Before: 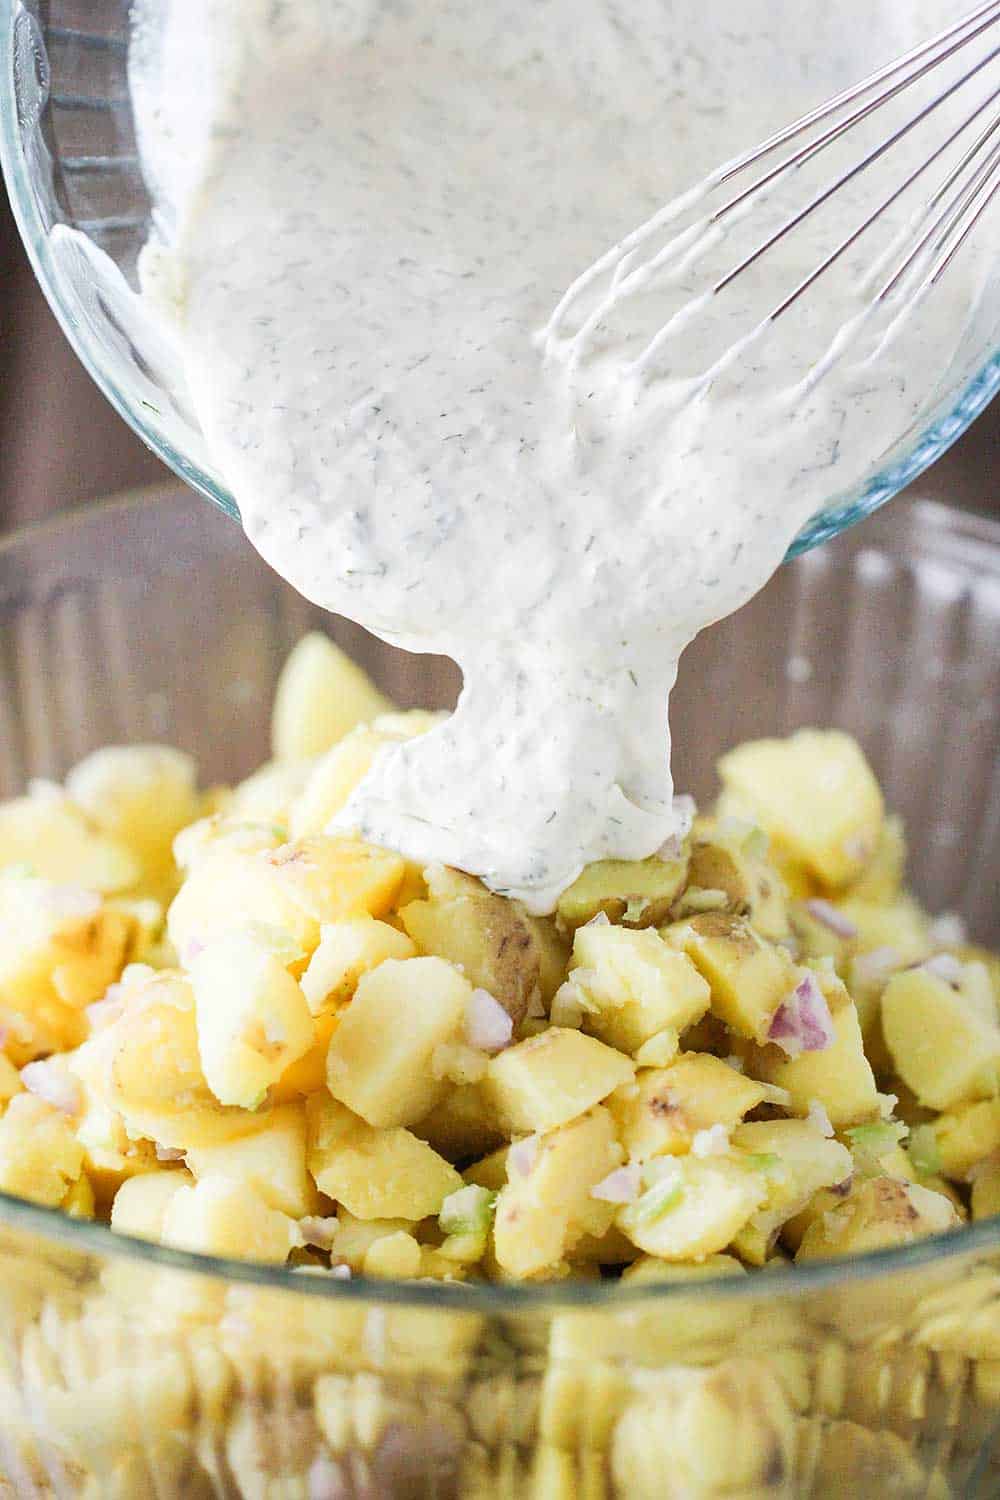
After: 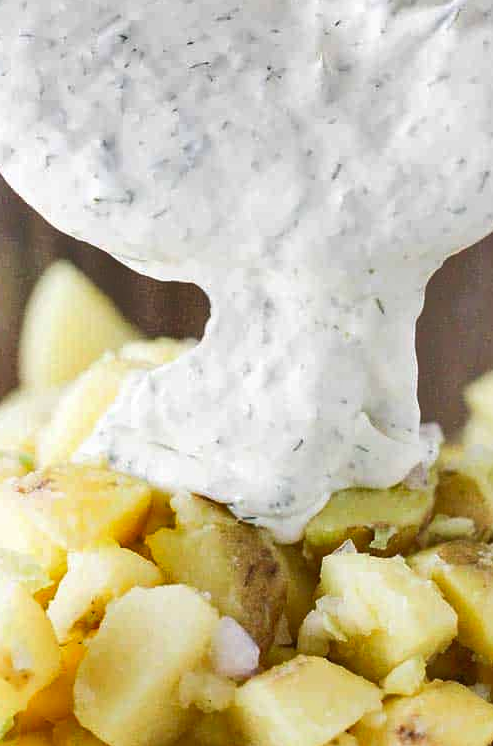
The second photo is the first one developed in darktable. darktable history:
shadows and highlights: shadows 52.53, soften with gaussian
crop: left 25.382%, top 24.856%, right 25.227%, bottom 25.391%
